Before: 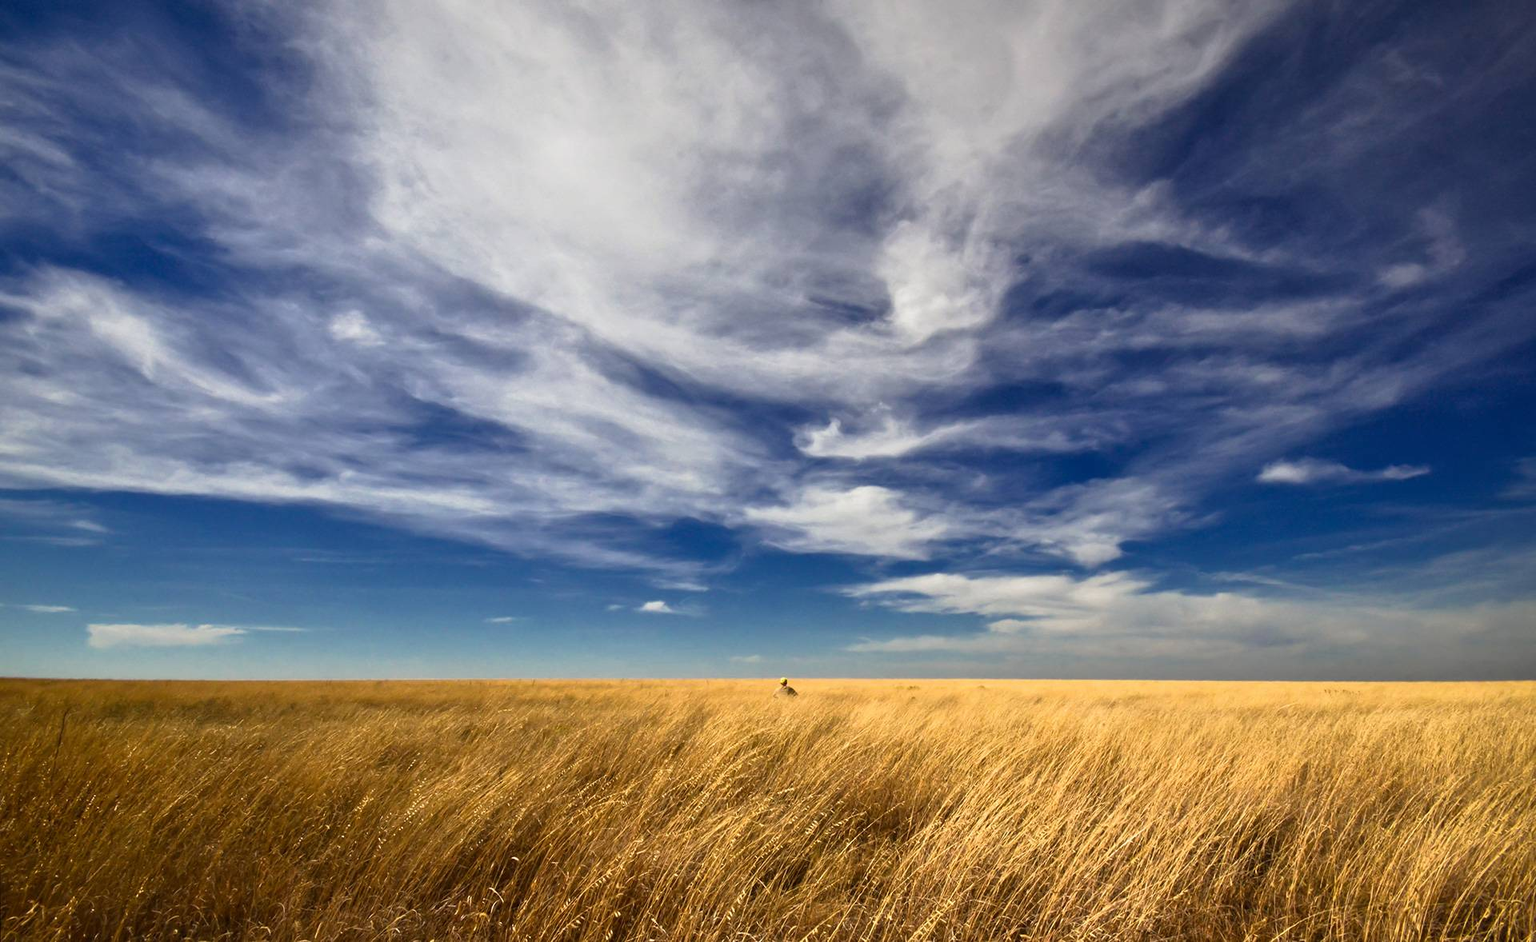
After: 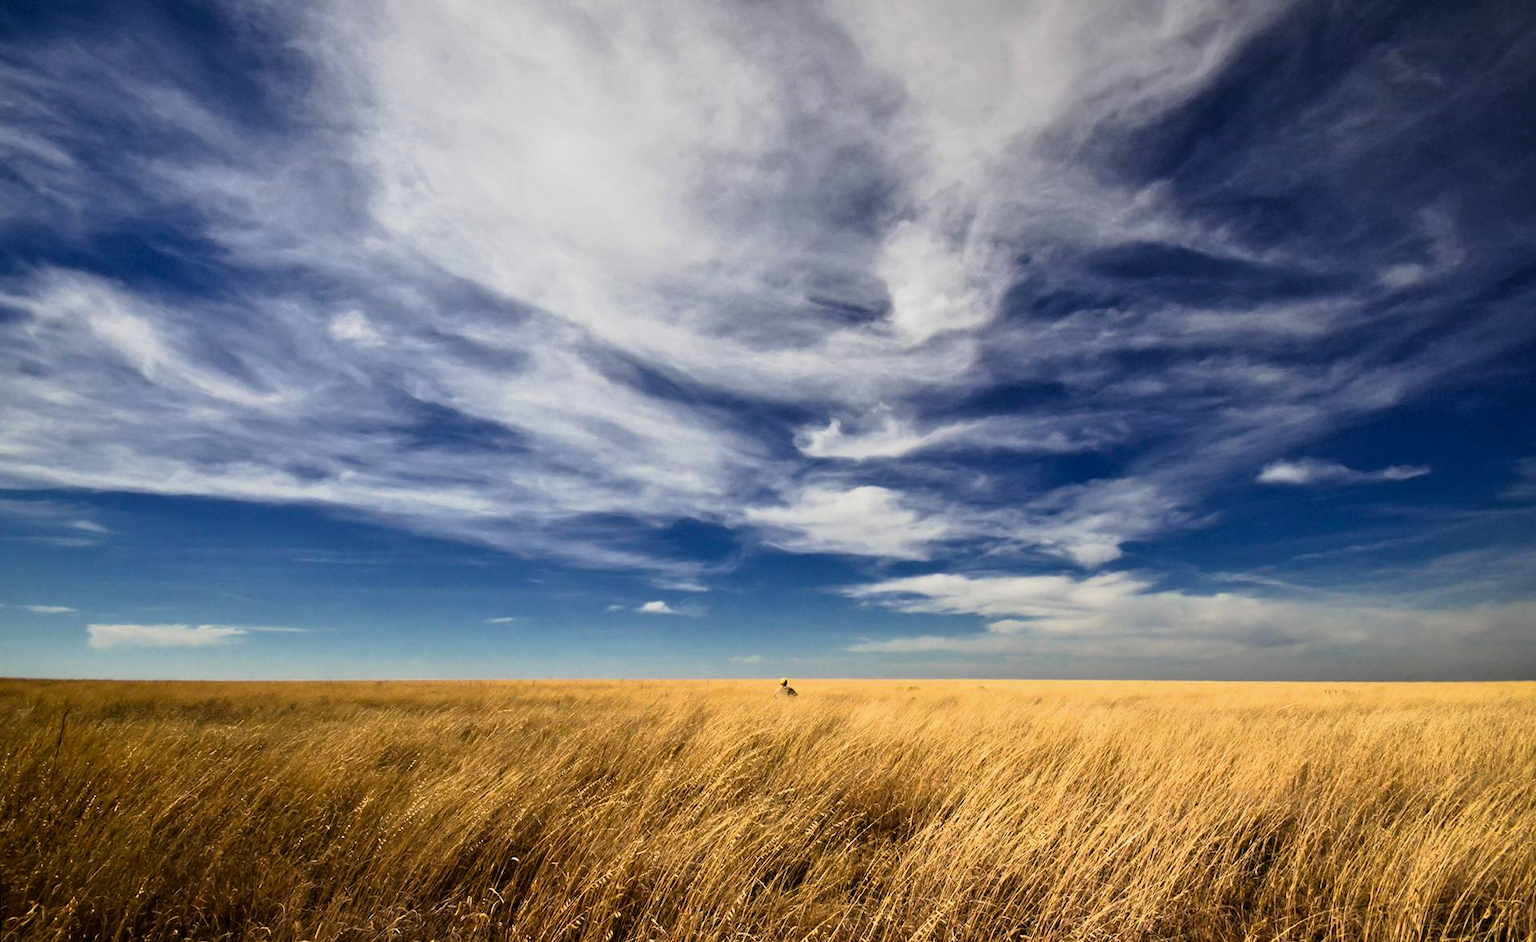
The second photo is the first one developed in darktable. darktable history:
exposure: compensate exposure bias true, compensate highlight preservation false
filmic rgb: middle gray luminance 12.73%, black relative exposure -10.08 EV, white relative exposure 3.47 EV, target black luminance 0%, hardness 5.67, latitude 45.23%, contrast 1.224, highlights saturation mix 4.89%, shadows ↔ highlights balance 26.81%
